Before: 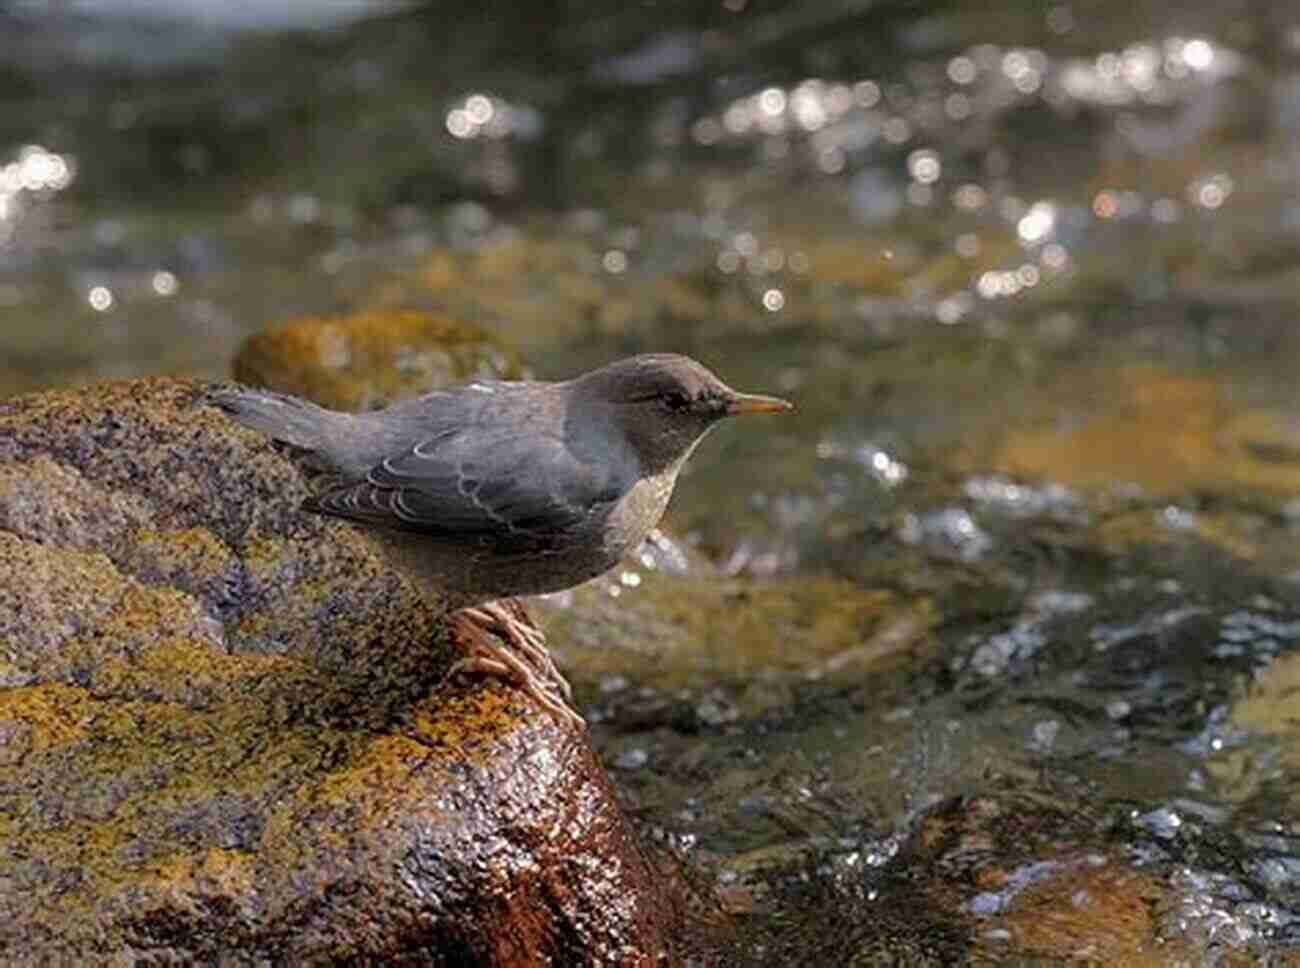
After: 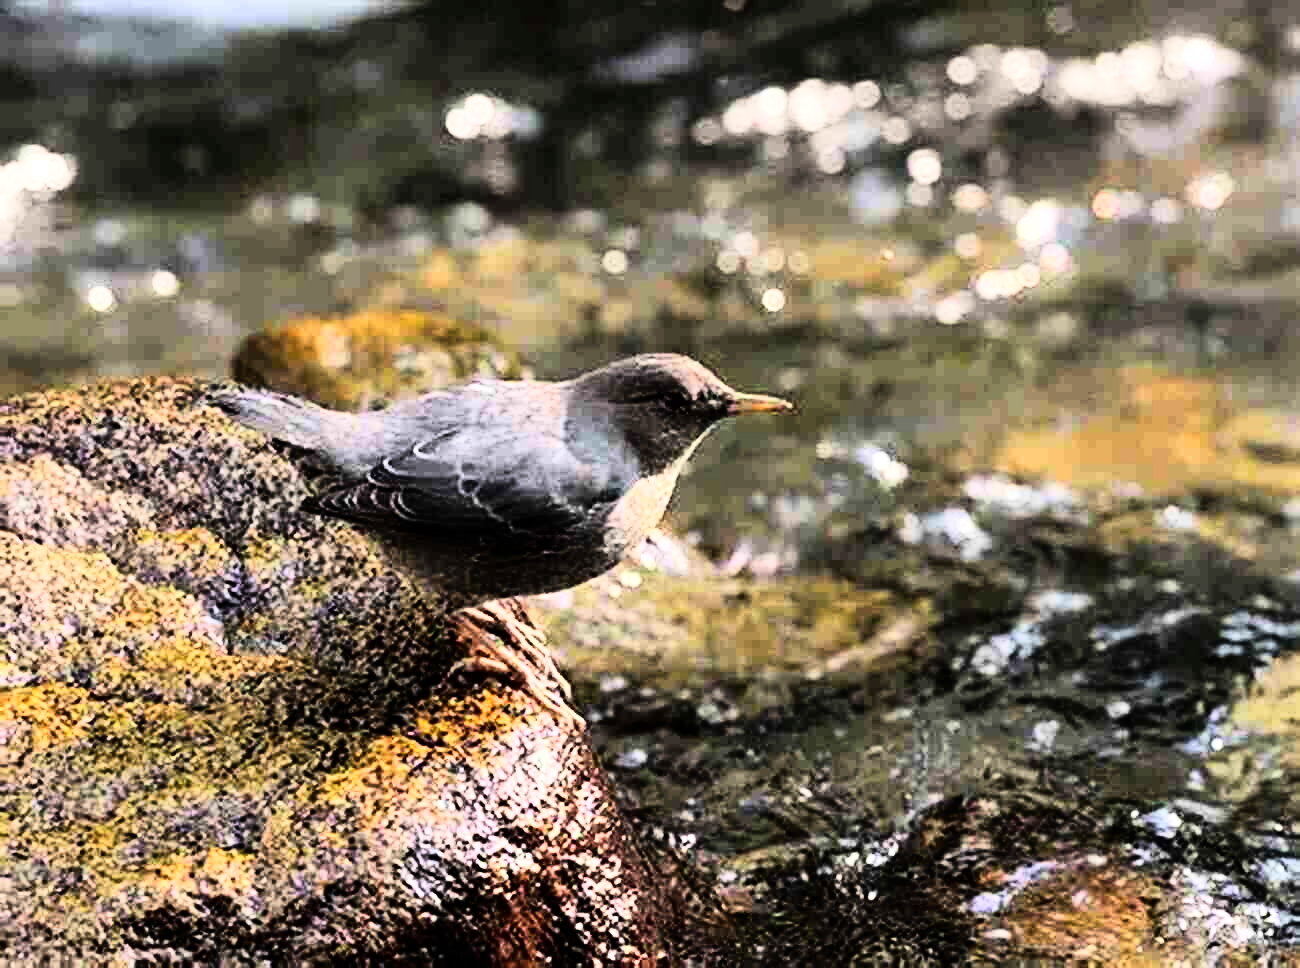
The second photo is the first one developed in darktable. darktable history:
tone equalizer: -8 EV -0.417 EV, -7 EV -0.389 EV, -6 EV -0.333 EV, -5 EV -0.222 EV, -3 EV 0.222 EV, -2 EV 0.333 EV, -1 EV 0.389 EV, +0 EV 0.417 EV, edges refinement/feathering 500, mask exposure compensation -1.57 EV, preserve details no
rgb curve: curves: ch0 [(0, 0) (0.21, 0.15) (0.24, 0.21) (0.5, 0.75) (0.75, 0.96) (0.89, 0.99) (1, 1)]; ch1 [(0, 0.02) (0.21, 0.13) (0.25, 0.2) (0.5, 0.67) (0.75, 0.9) (0.89, 0.97) (1, 1)]; ch2 [(0, 0.02) (0.21, 0.13) (0.25, 0.2) (0.5, 0.67) (0.75, 0.9) (0.89, 0.97) (1, 1)], compensate middle gray true
